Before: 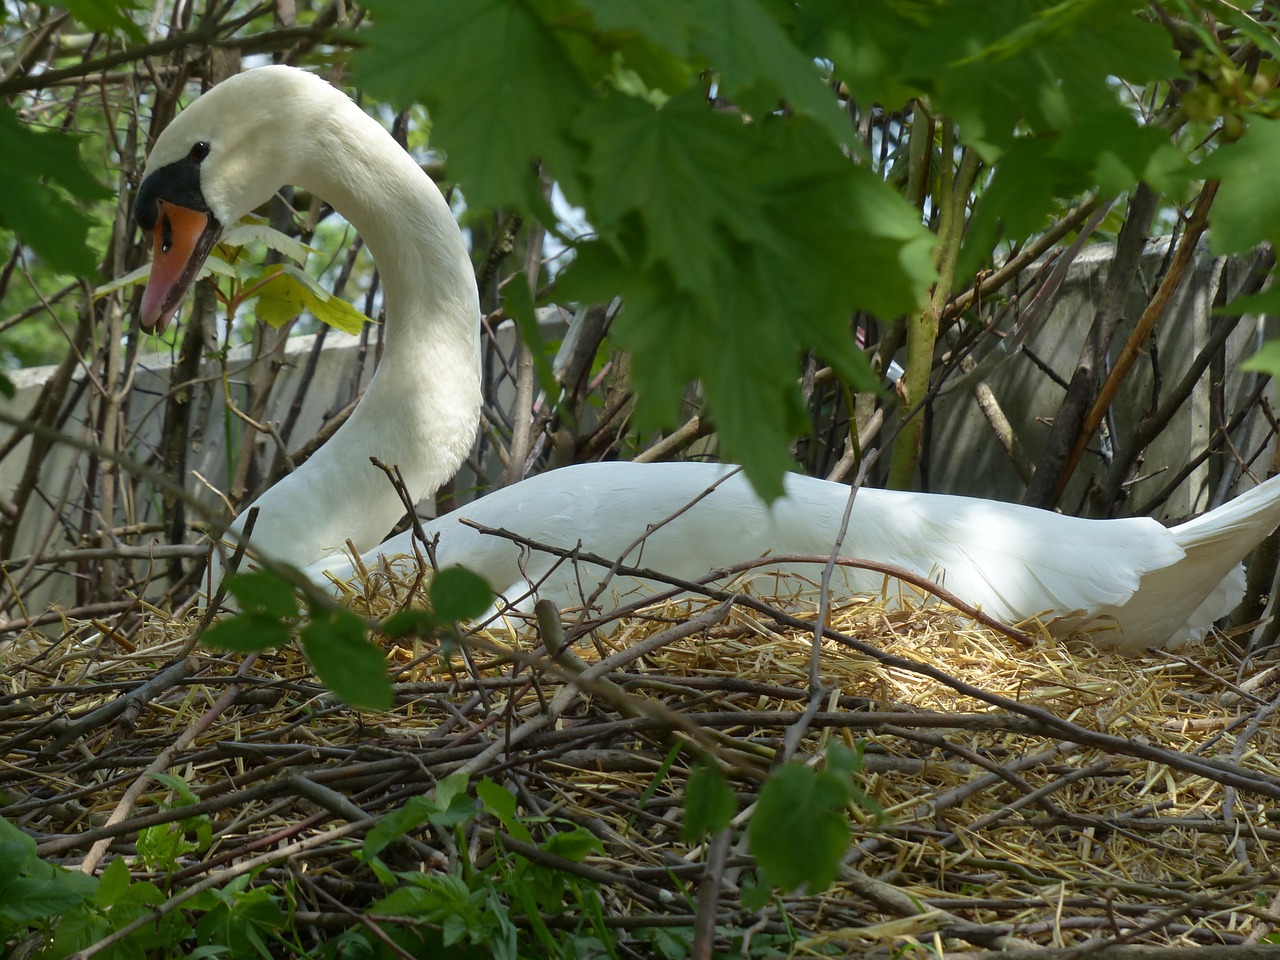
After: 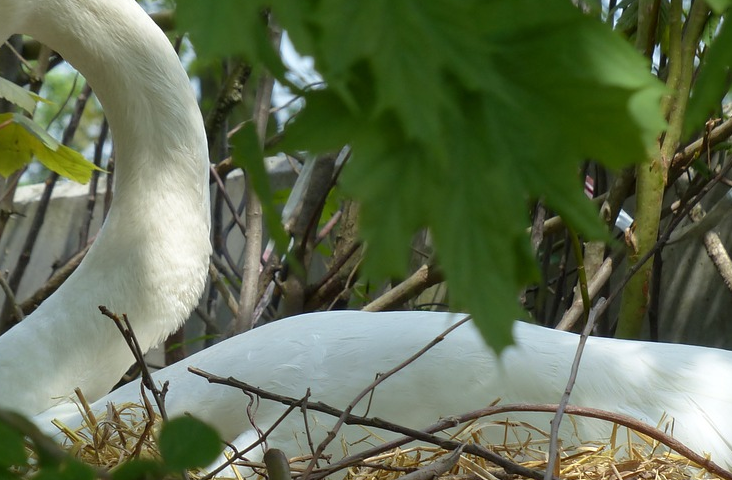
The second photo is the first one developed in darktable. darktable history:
levels: mode automatic, levels [0.062, 0.494, 0.925]
crop: left 21.18%, top 15.778%, right 21.588%, bottom 34.193%
